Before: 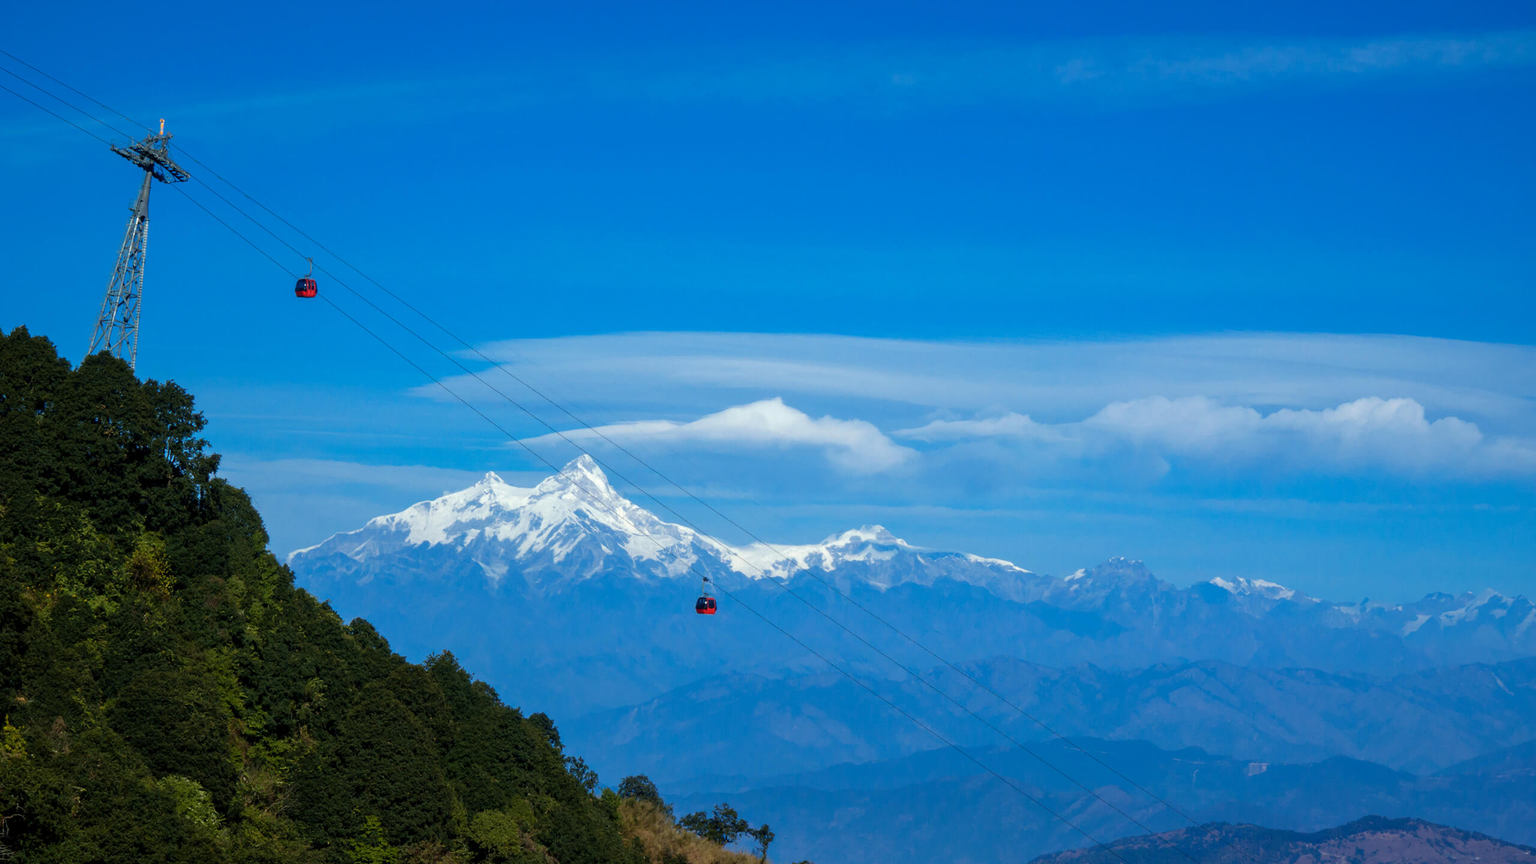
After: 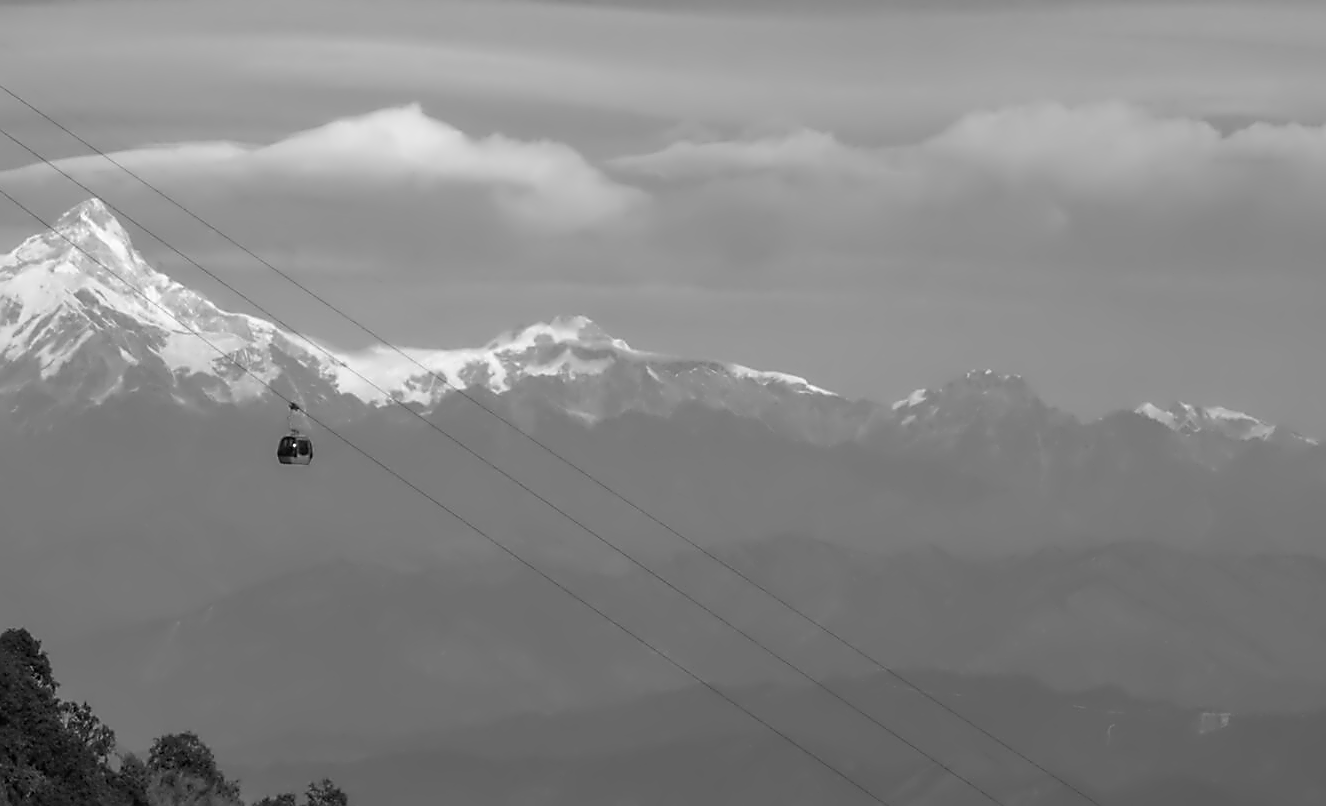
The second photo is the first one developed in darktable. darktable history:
contrast equalizer: octaves 7, y [[0.5 ×6], [0.5 ×6], [0.5 ×6], [0, 0.033, 0.067, 0.1, 0.133, 0.167], [0, 0.05, 0.1, 0.15, 0.2, 0.25]]
monochrome: size 3.1
sharpen: on, module defaults
crop: left 34.479%, top 38.822%, right 13.718%, bottom 5.172%
exposure: compensate highlight preservation false
